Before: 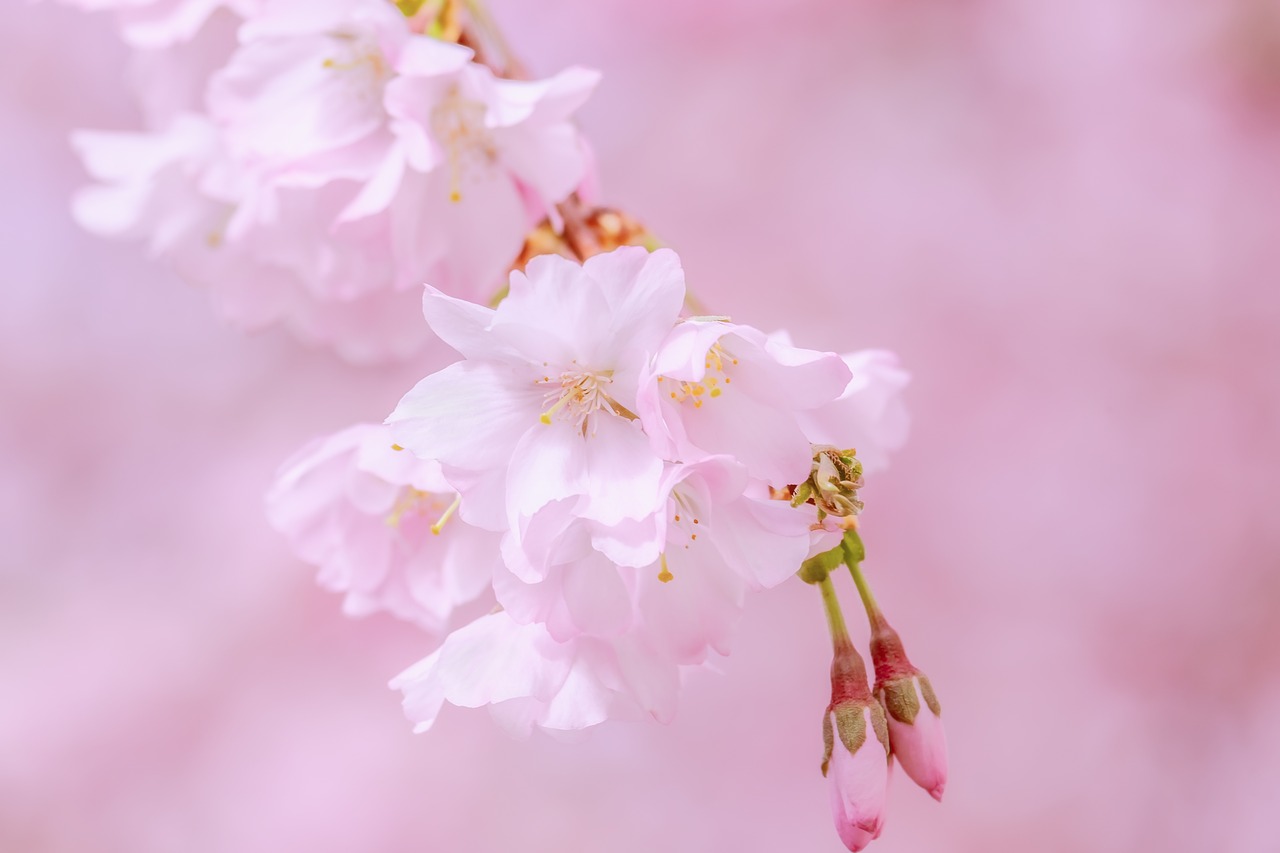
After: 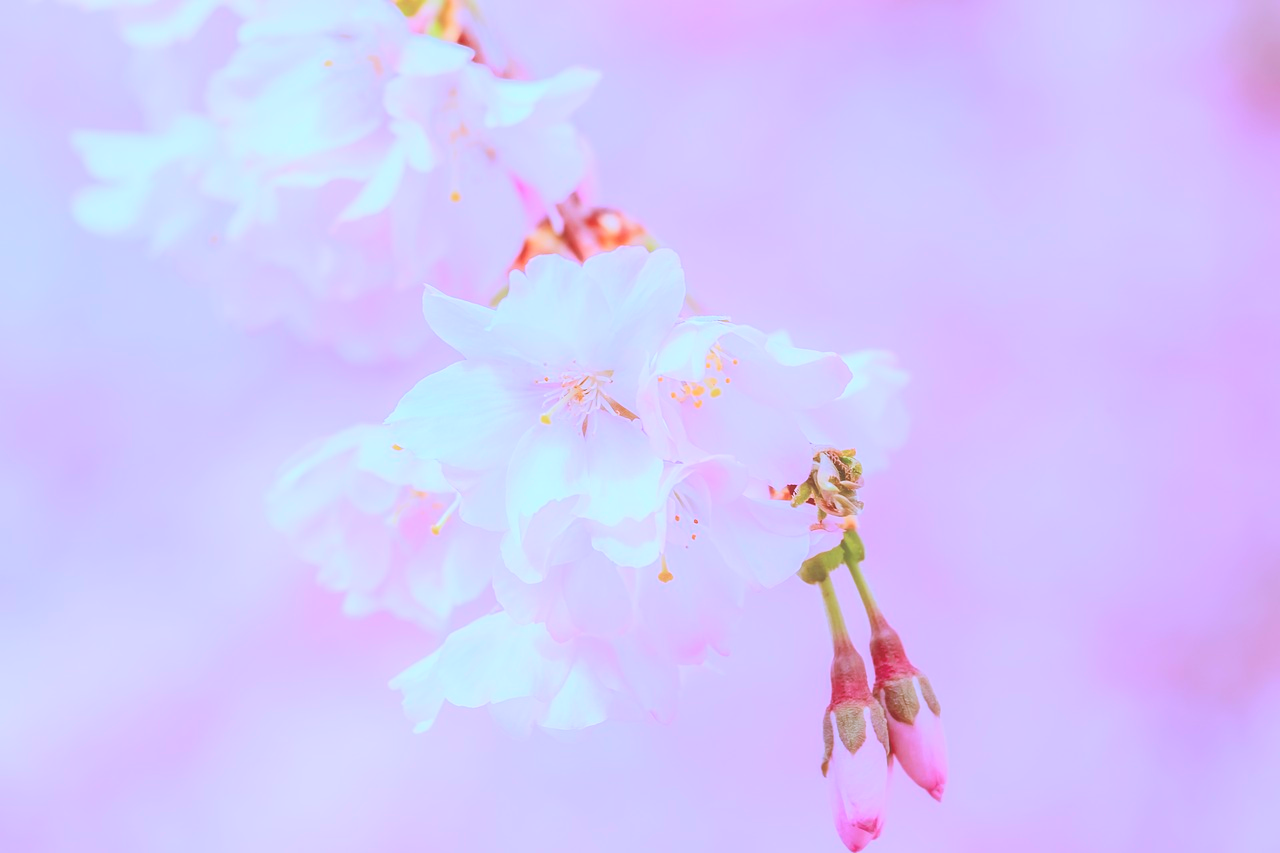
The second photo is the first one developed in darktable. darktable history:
shadows and highlights: radius 0.1, shadows 42.46, white point adjustment -2.28, highlights 8.77, shadows color adjustment 0%, highlights color adjustment 29.47%, soften with gaussian
tone curve: curves: ch0 [(0, 0) (0.202, 0.117) (1, 1)], color space Lab, linked channels
contrast brightness saturation: contrast 0.09, brightness 0.38, saturation 0.45
color correction: highlights a* -6.82, highlights b* -40
